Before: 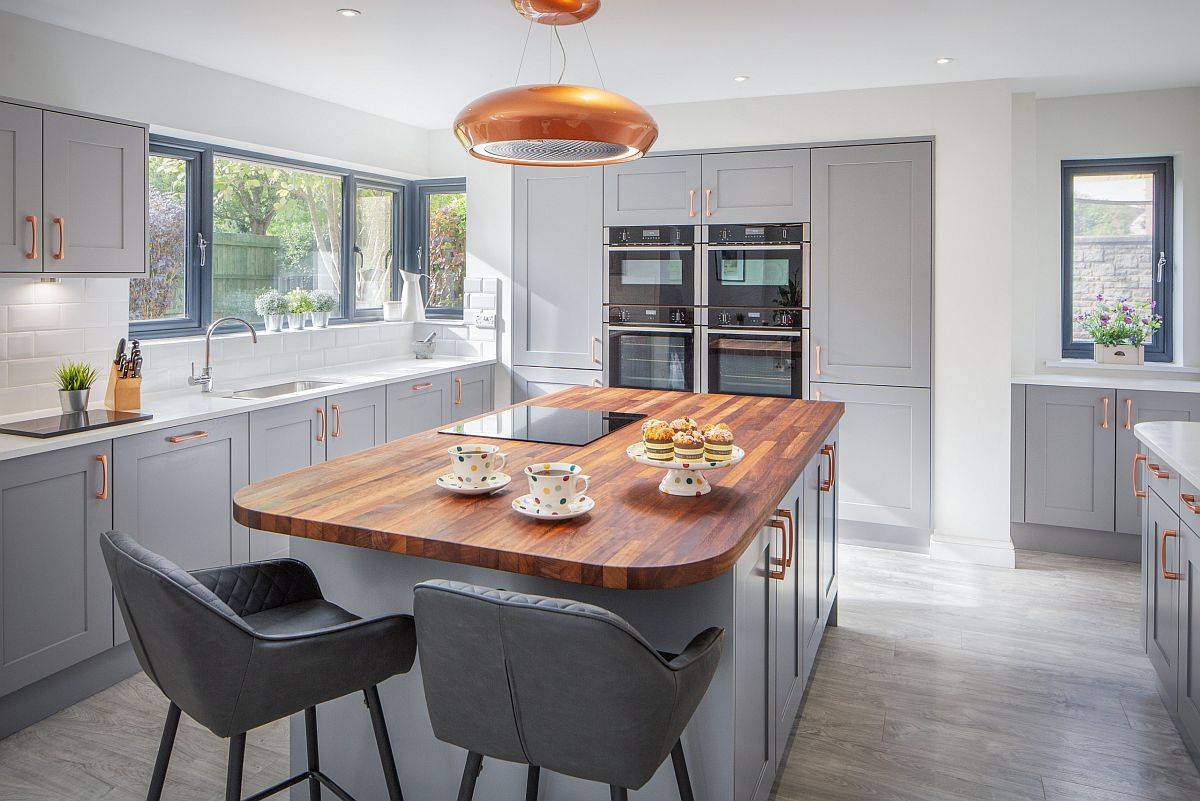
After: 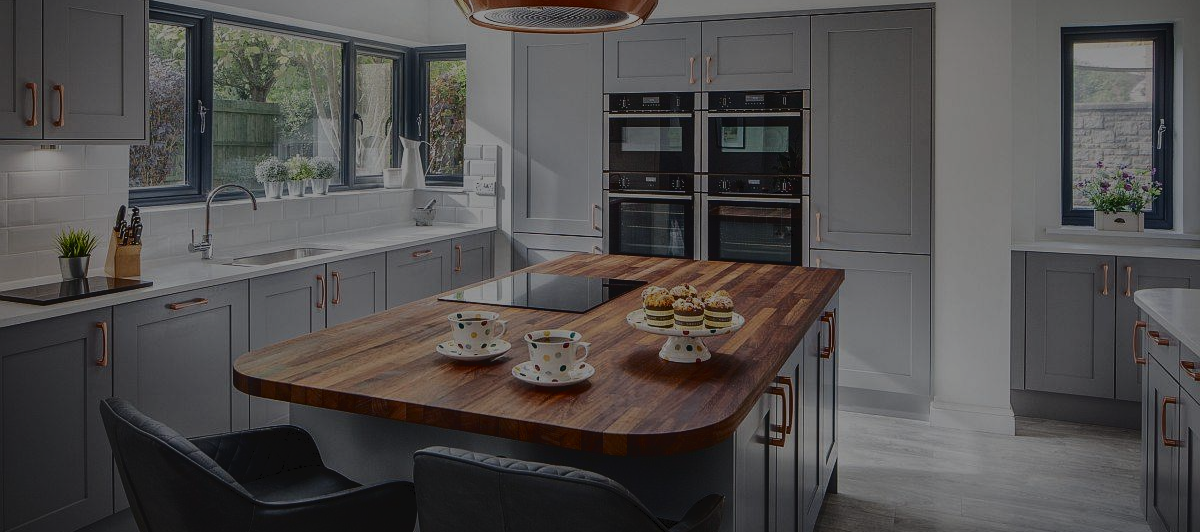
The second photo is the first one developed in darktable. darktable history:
exposure: exposure -2.405 EV, compensate highlight preservation false
crop: top 16.711%, bottom 16.781%
tone curve: curves: ch0 [(0, 0) (0.003, 0.036) (0.011, 0.039) (0.025, 0.039) (0.044, 0.043) (0.069, 0.05) (0.1, 0.072) (0.136, 0.102) (0.177, 0.144) (0.224, 0.204) (0.277, 0.288) (0.335, 0.384) (0.399, 0.477) (0.468, 0.575) (0.543, 0.652) (0.623, 0.724) (0.709, 0.785) (0.801, 0.851) (0.898, 0.915) (1, 1)], color space Lab, independent channels, preserve colors none
